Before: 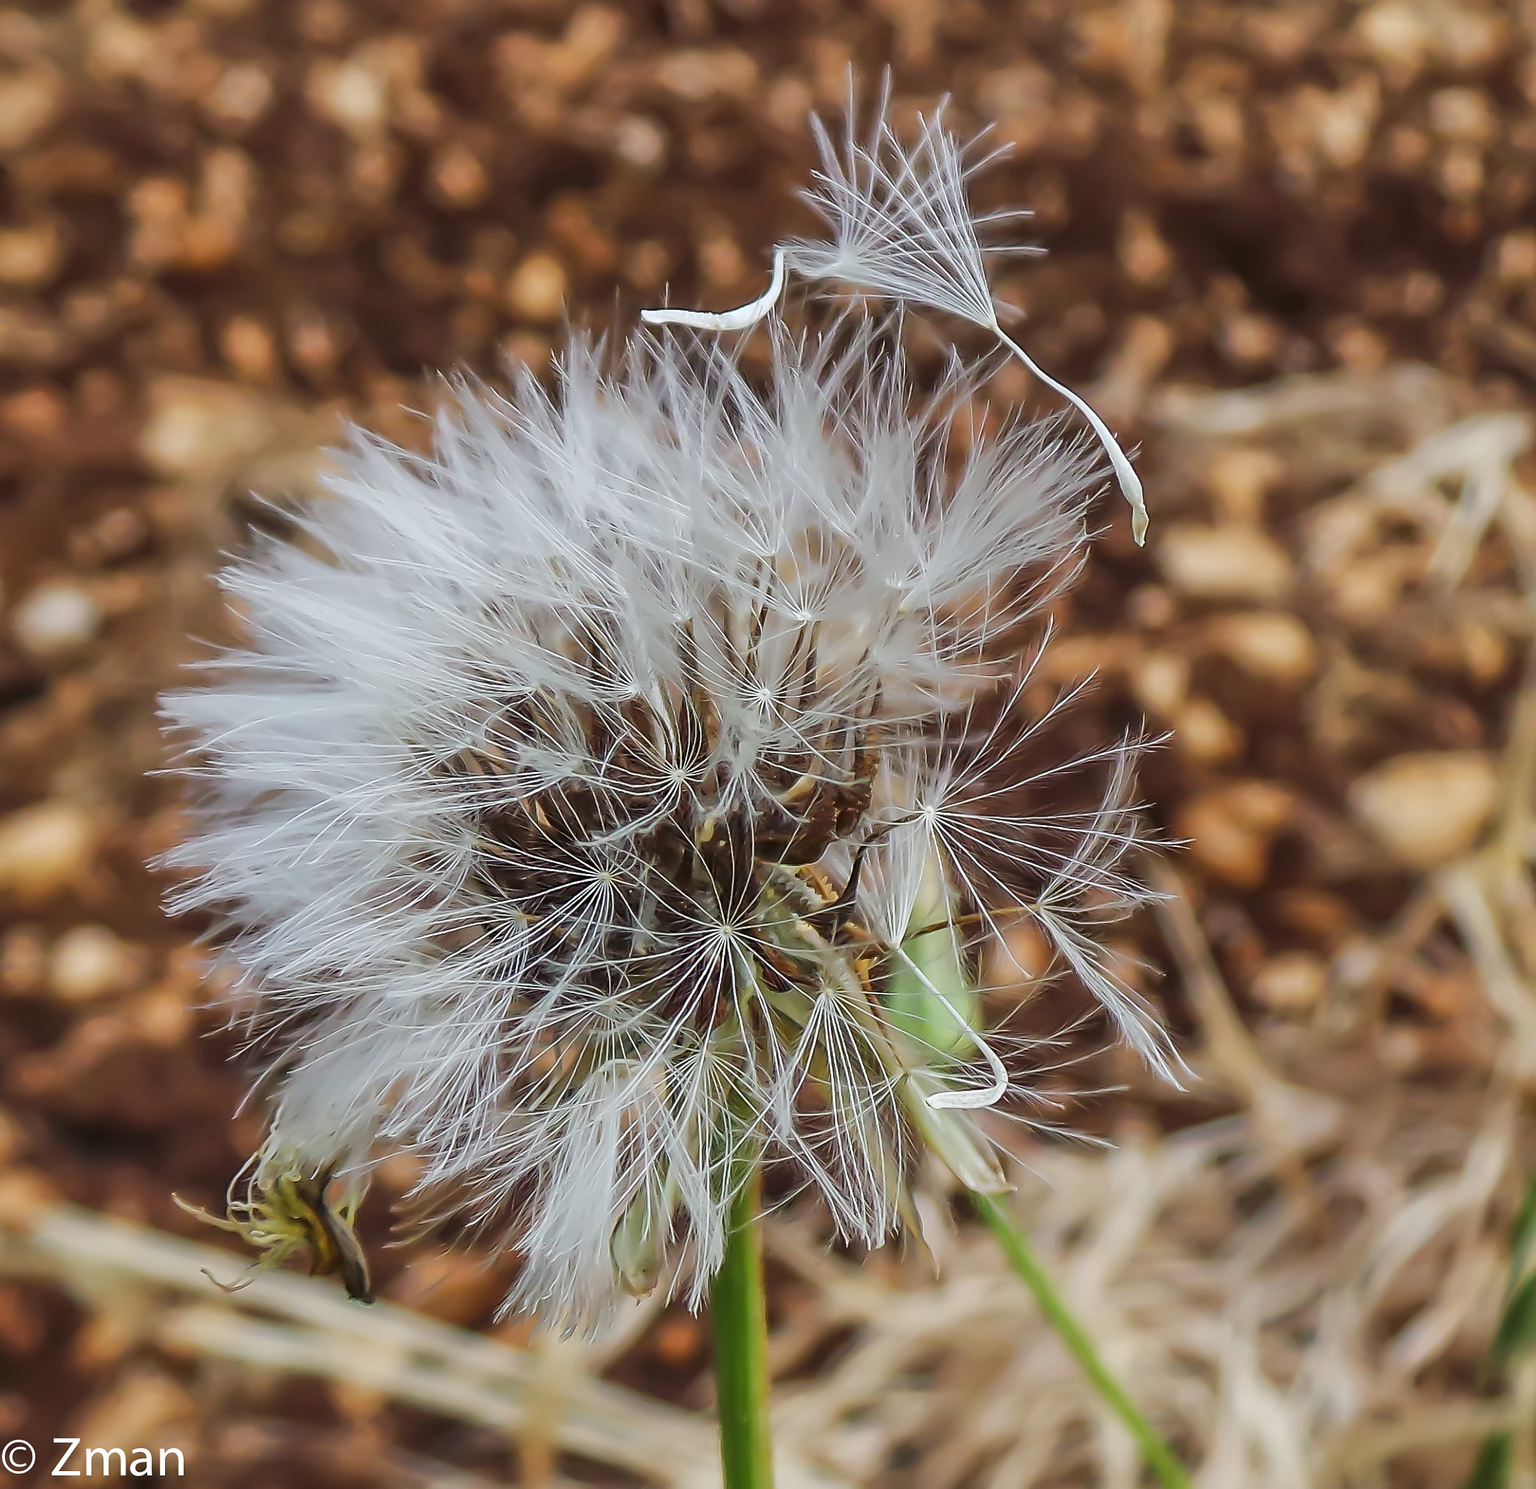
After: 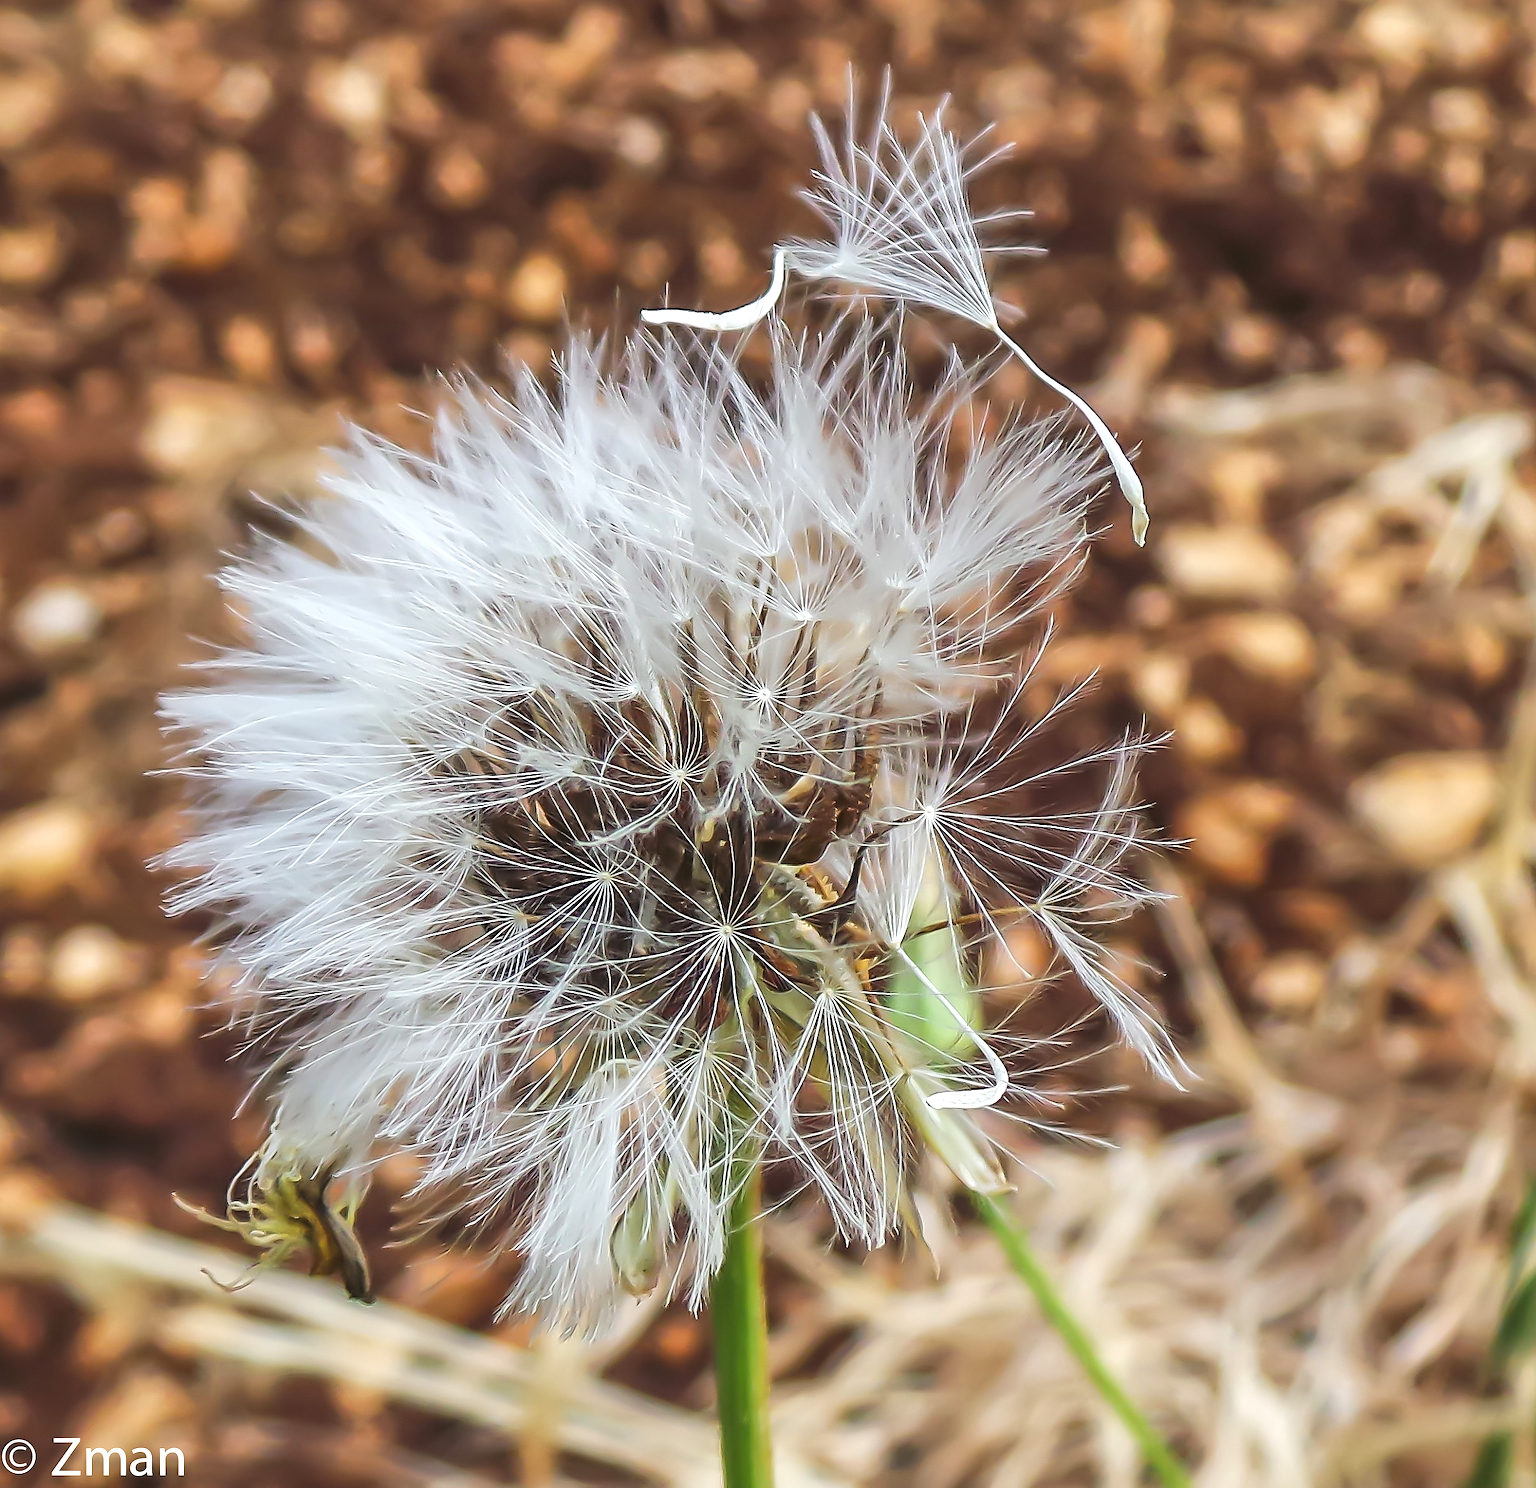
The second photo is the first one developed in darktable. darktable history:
exposure: black level correction -0.002, exposure 0.541 EV, compensate exposure bias true, compensate highlight preservation false
